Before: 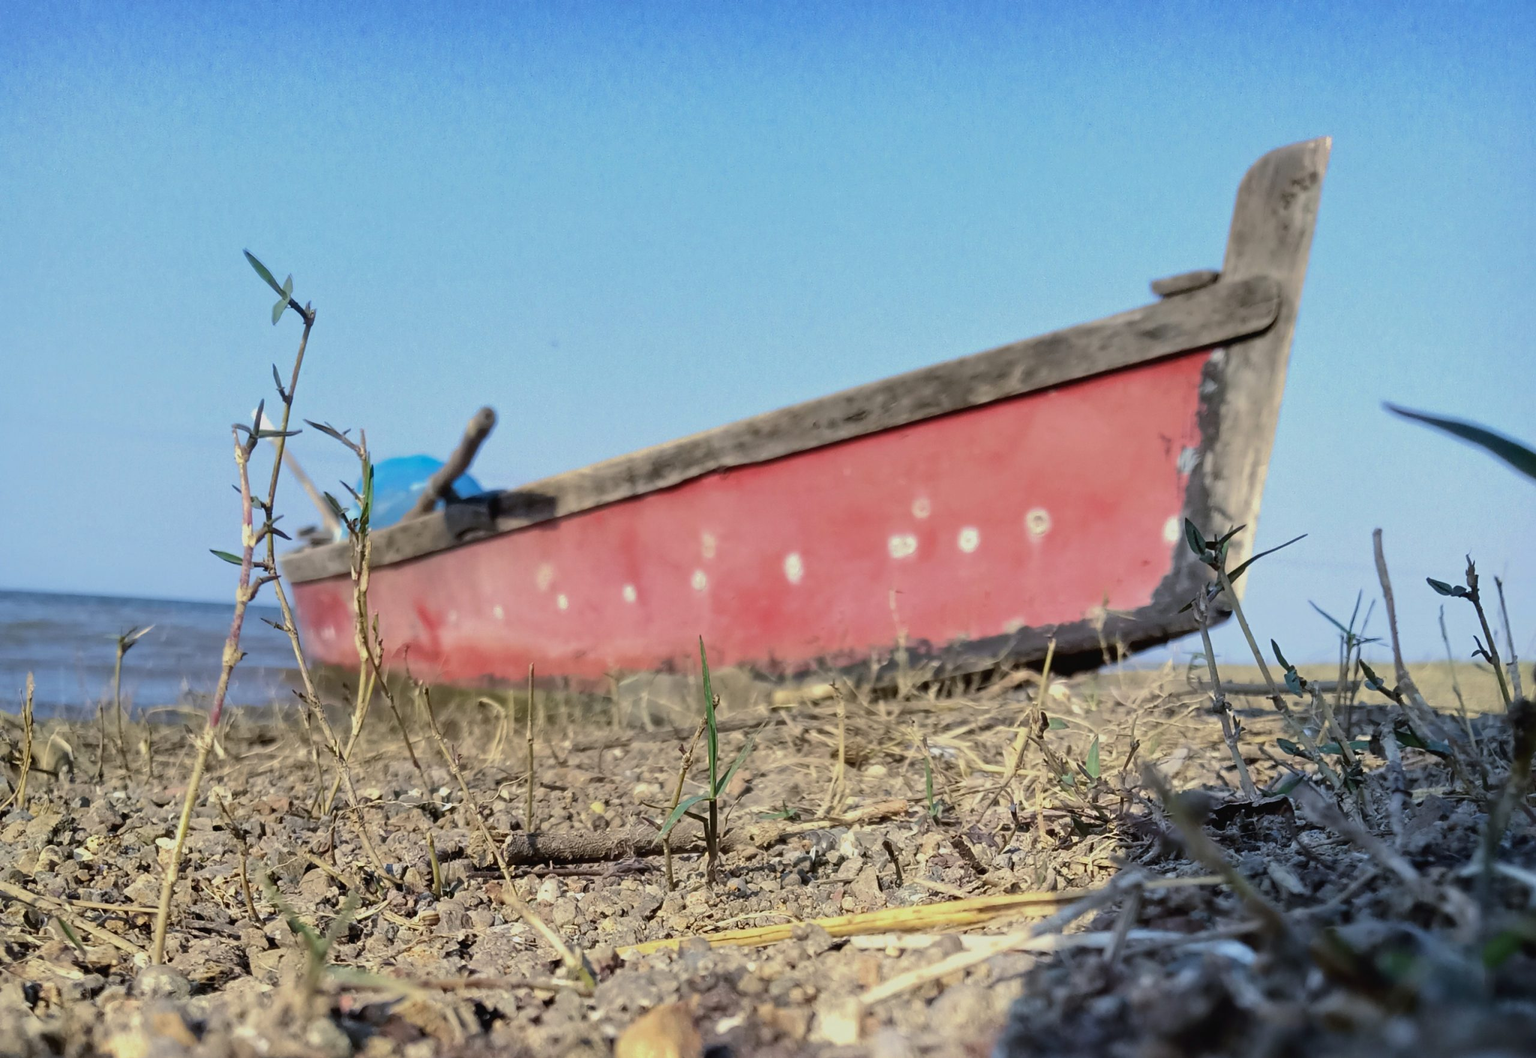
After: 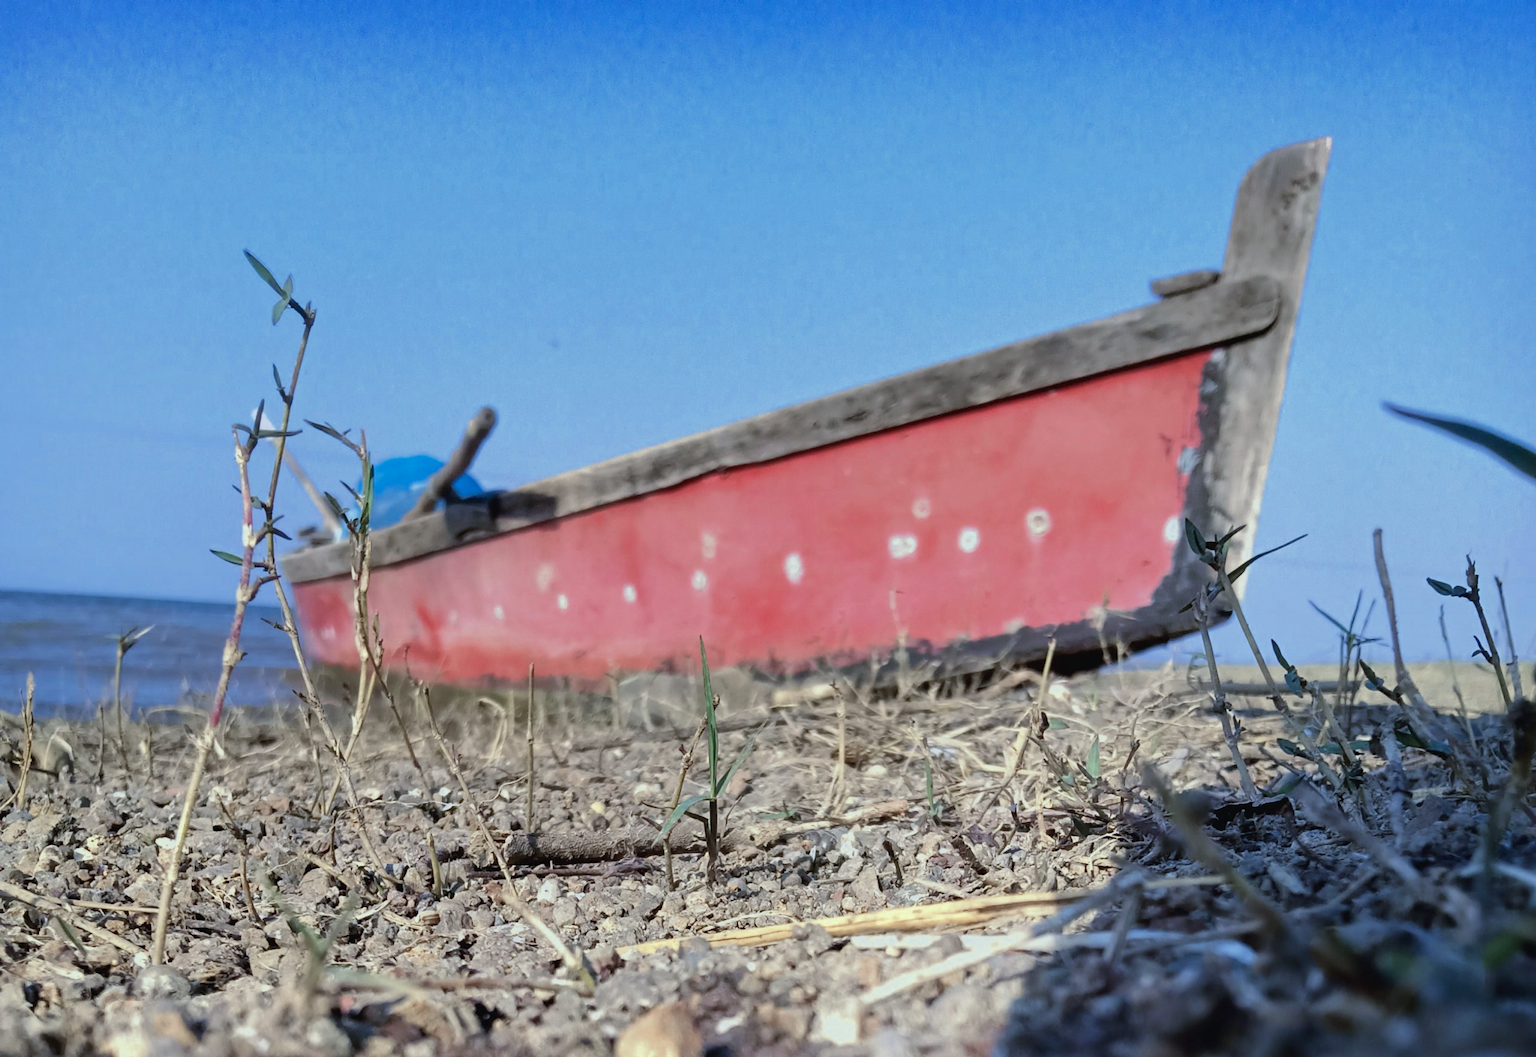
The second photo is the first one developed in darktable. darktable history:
color zones: curves: ch0 [(0, 0.473) (0.001, 0.473) (0.226, 0.548) (0.4, 0.589) (0.525, 0.54) (0.728, 0.403) (0.999, 0.473) (1, 0.473)]; ch1 [(0, 0.619) (0.001, 0.619) (0.234, 0.388) (0.4, 0.372) (0.528, 0.422) (0.732, 0.53) (0.999, 0.619) (1, 0.619)]; ch2 [(0, 0.547) (0.001, 0.547) (0.226, 0.45) (0.4, 0.525) (0.525, 0.585) (0.8, 0.511) (0.999, 0.547) (1, 0.547)]
color calibration: x 0.37, y 0.382, temperature 4317.79 K
